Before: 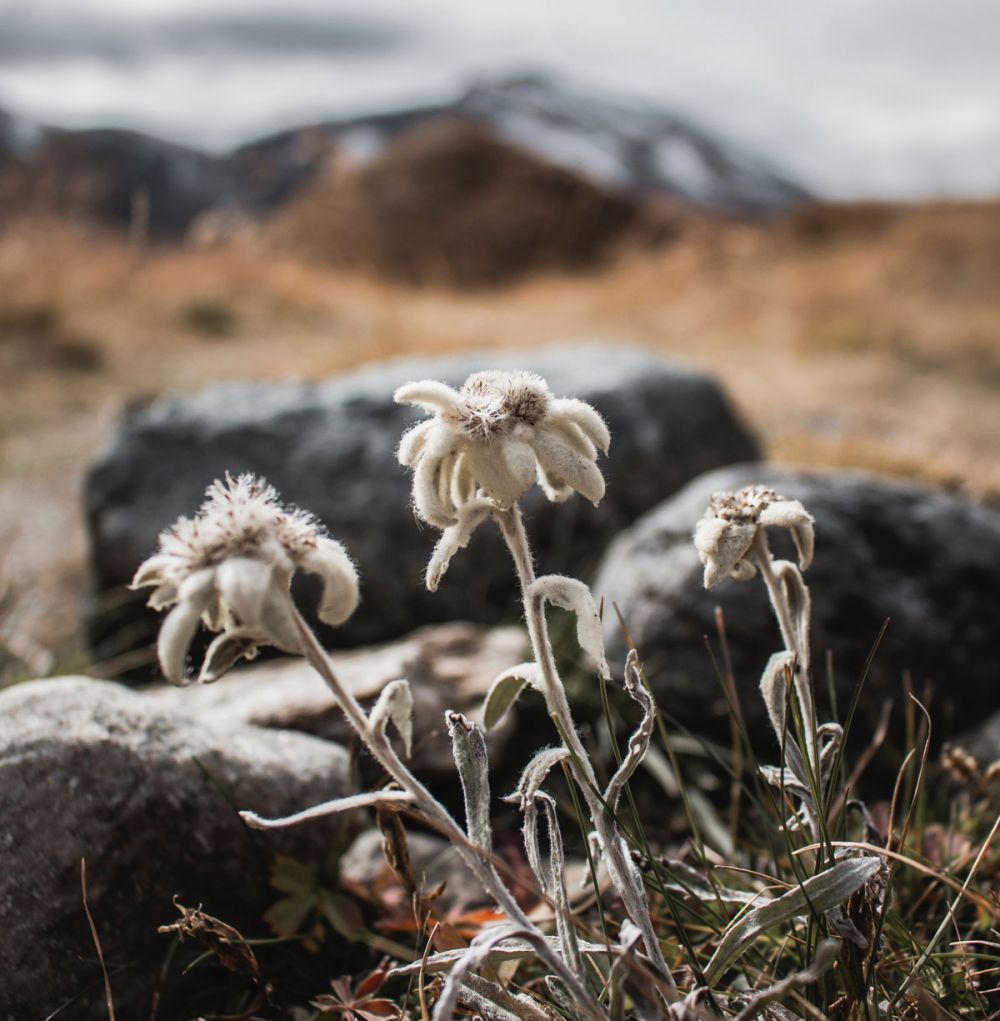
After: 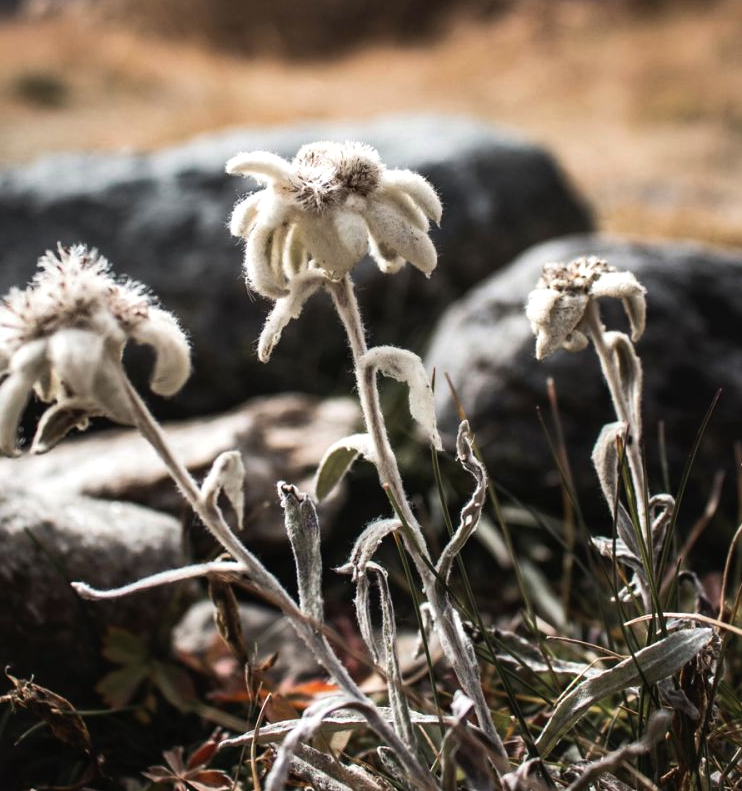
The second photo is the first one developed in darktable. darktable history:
tone equalizer: -8 EV -0.395 EV, -7 EV -0.393 EV, -6 EV -0.294 EV, -5 EV -0.203 EV, -3 EV 0.248 EV, -2 EV 0.339 EV, -1 EV 0.404 EV, +0 EV 0.446 EV, edges refinement/feathering 500, mask exposure compensation -1.57 EV, preserve details no
crop: left 16.823%, top 22.508%, right 8.931%
